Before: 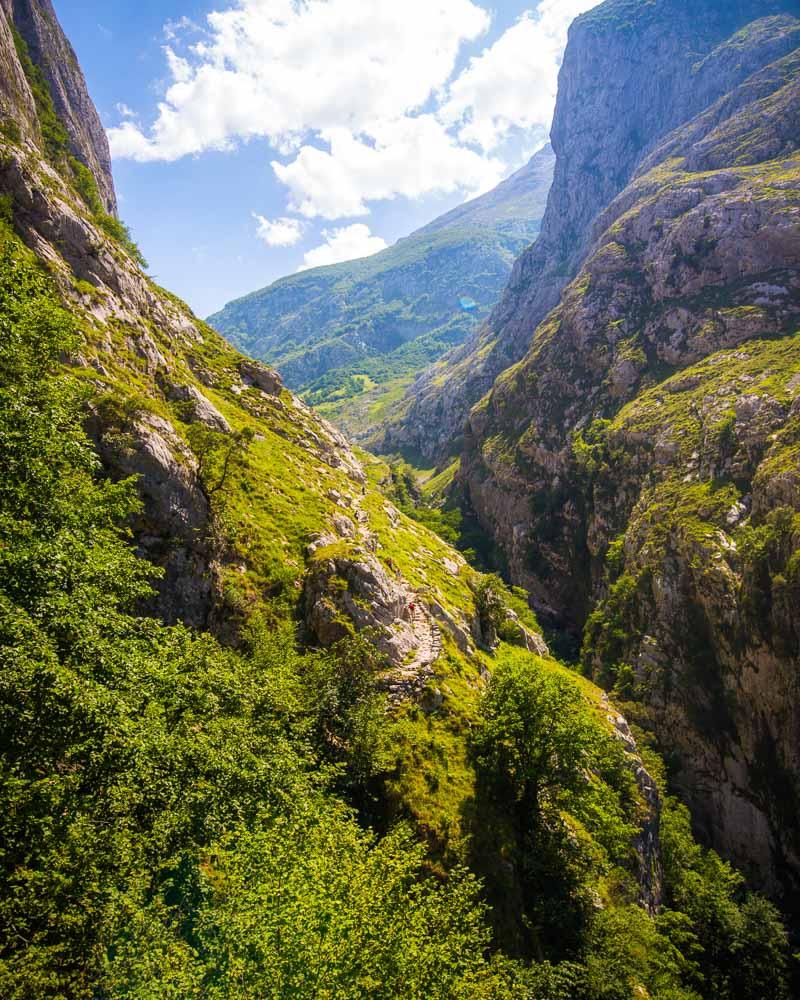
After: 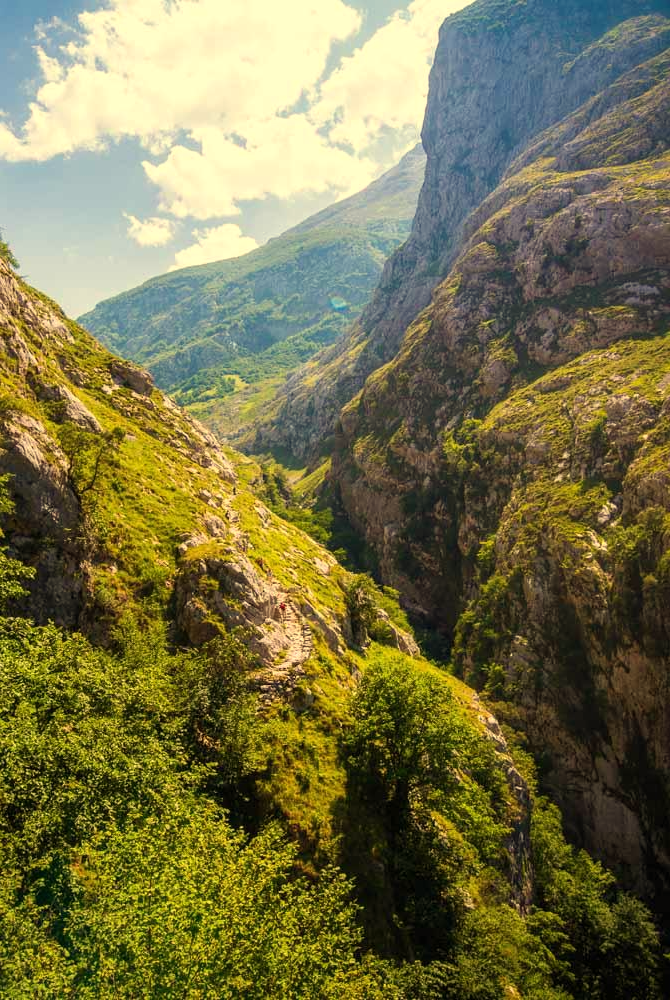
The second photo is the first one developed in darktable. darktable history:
crop: left 16.145%
white balance: red 1.08, blue 0.791
